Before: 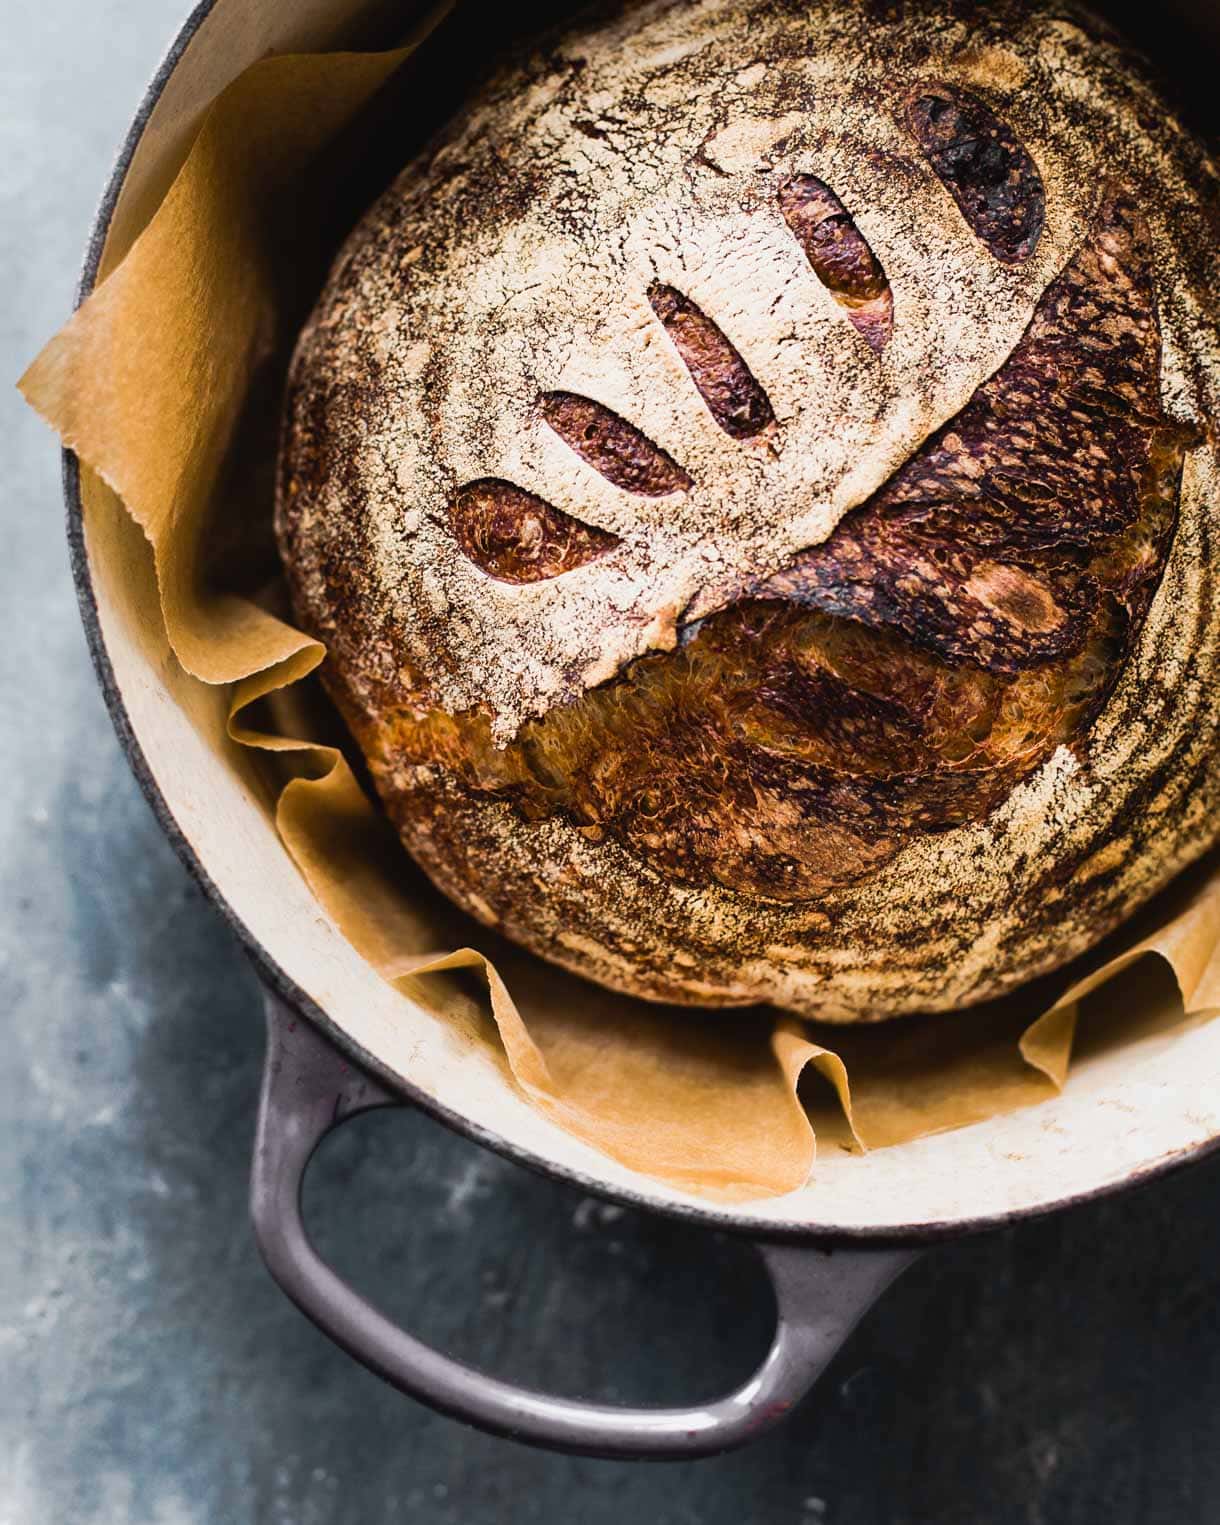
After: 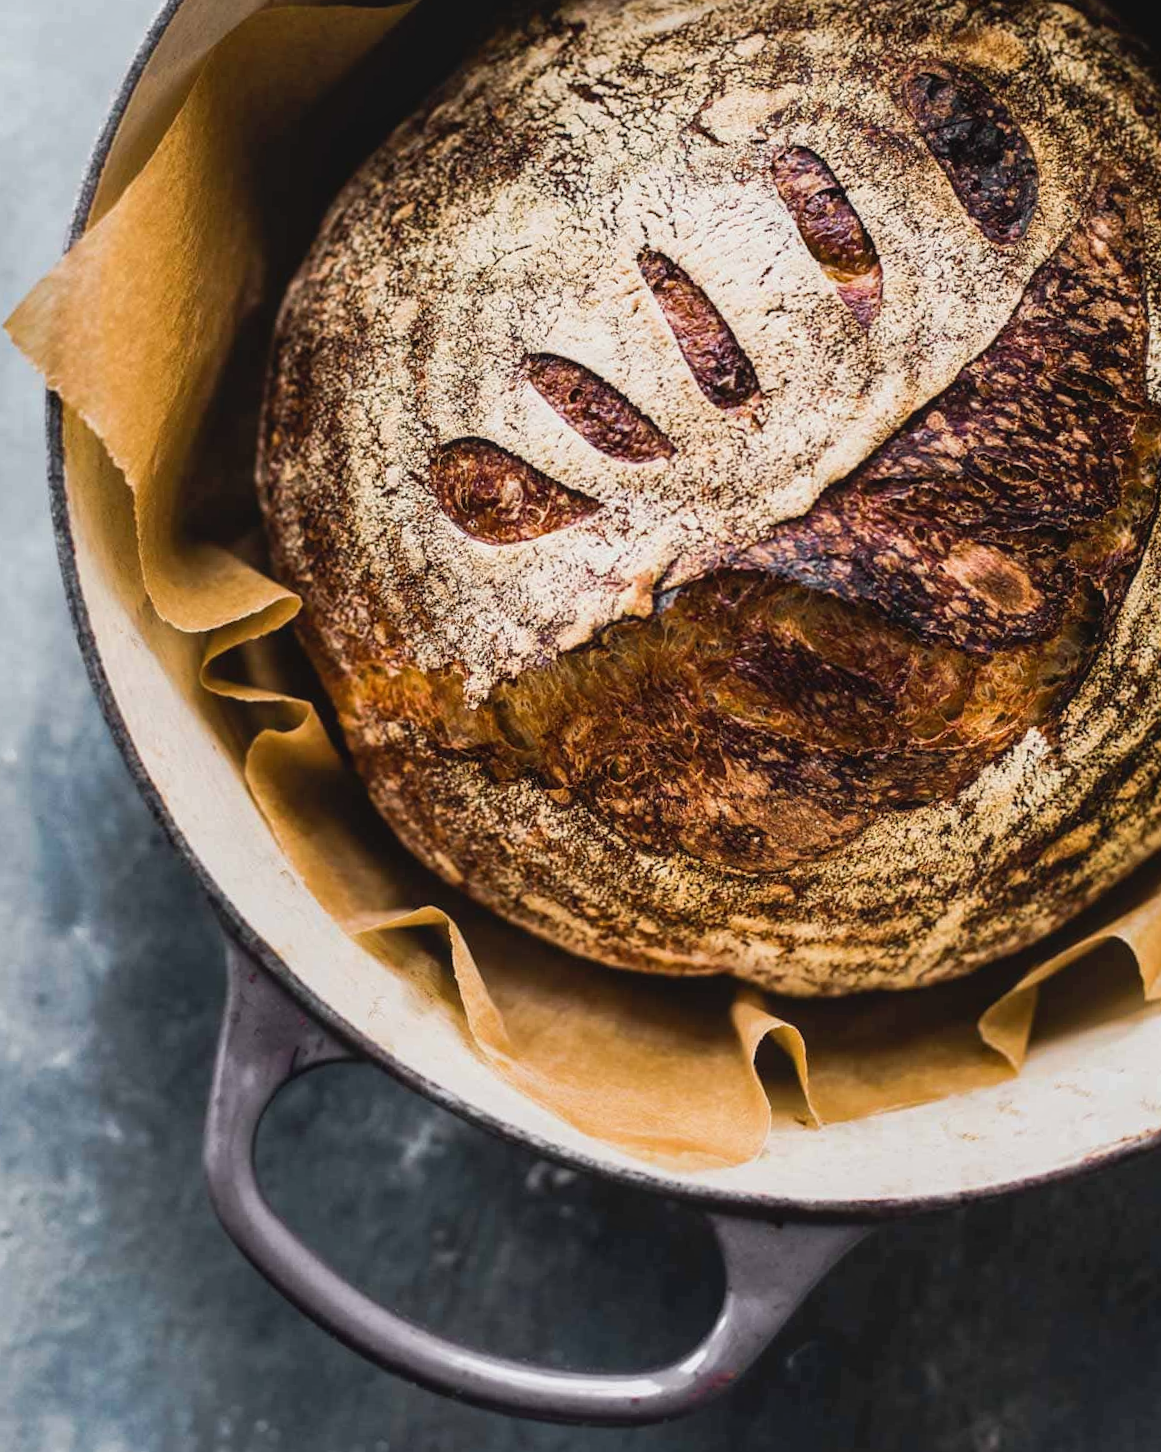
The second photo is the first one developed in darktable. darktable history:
crop and rotate: angle -2.33°
local contrast: detail 109%
